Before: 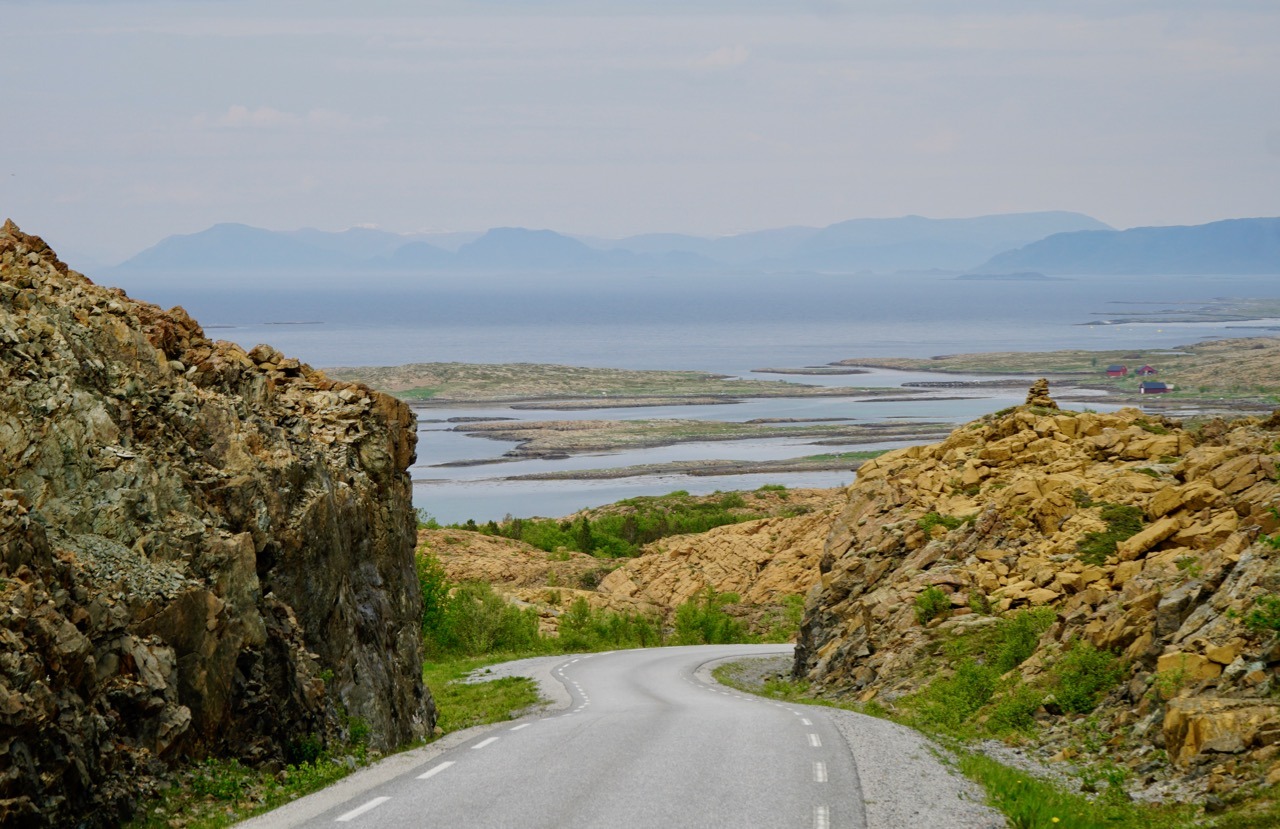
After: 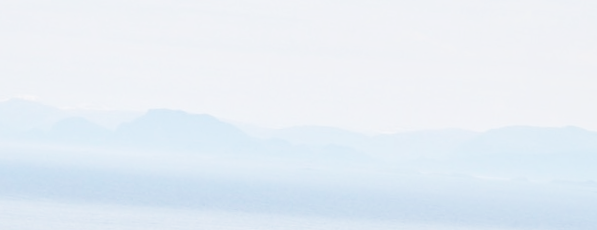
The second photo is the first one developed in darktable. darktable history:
rotate and perspective: rotation 4.1°, automatic cropping off
local contrast: mode bilateral grid, contrast 20, coarseness 50, detail 120%, midtone range 0.2
crop: left 28.64%, top 16.832%, right 26.637%, bottom 58.055%
base curve: curves: ch0 [(0, 0.003) (0.001, 0.002) (0.006, 0.004) (0.02, 0.022) (0.048, 0.086) (0.094, 0.234) (0.162, 0.431) (0.258, 0.629) (0.385, 0.8) (0.548, 0.918) (0.751, 0.988) (1, 1)], preserve colors none
